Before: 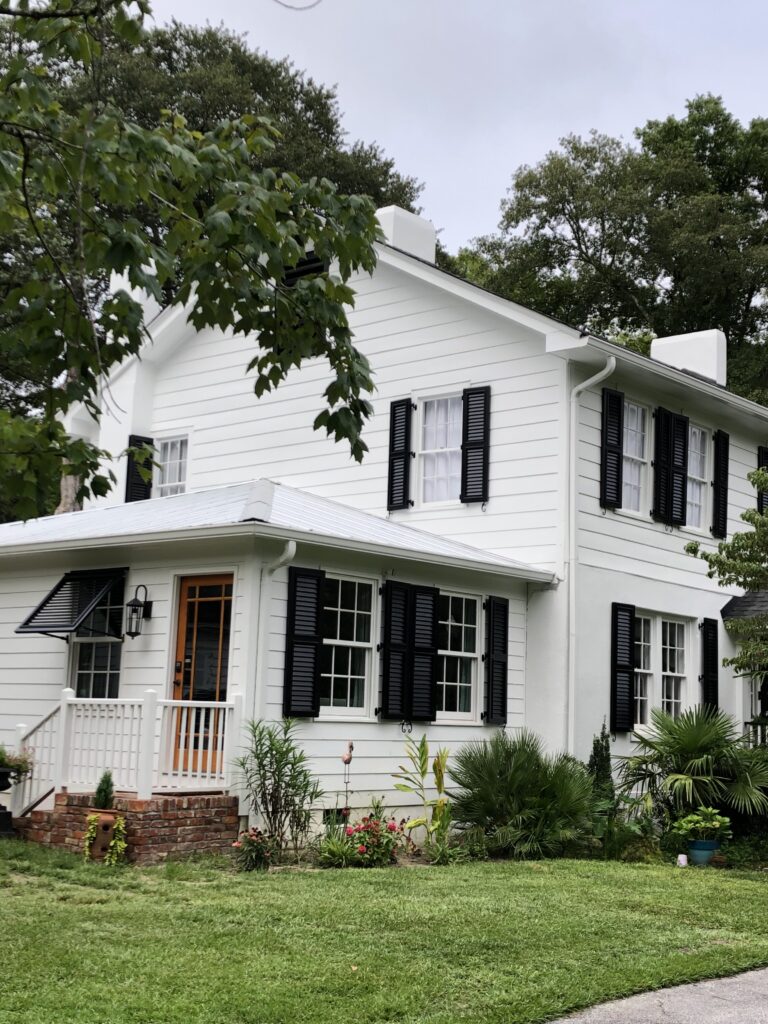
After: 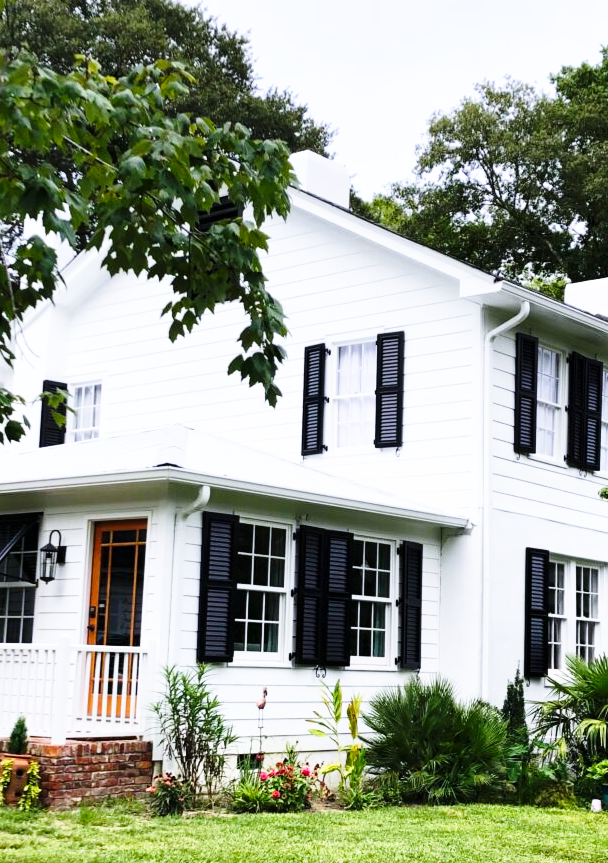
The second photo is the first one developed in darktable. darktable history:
crop: left 11.225%, top 5.381%, right 9.565%, bottom 10.314%
color balance rgb: perceptual saturation grading › global saturation 20%, global vibrance 20%
color calibration: illuminant as shot in camera, x 0.358, y 0.373, temperature 4628.91 K
base curve: curves: ch0 [(0, 0) (0.026, 0.03) (0.109, 0.232) (0.351, 0.748) (0.669, 0.968) (1, 1)], preserve colors none
